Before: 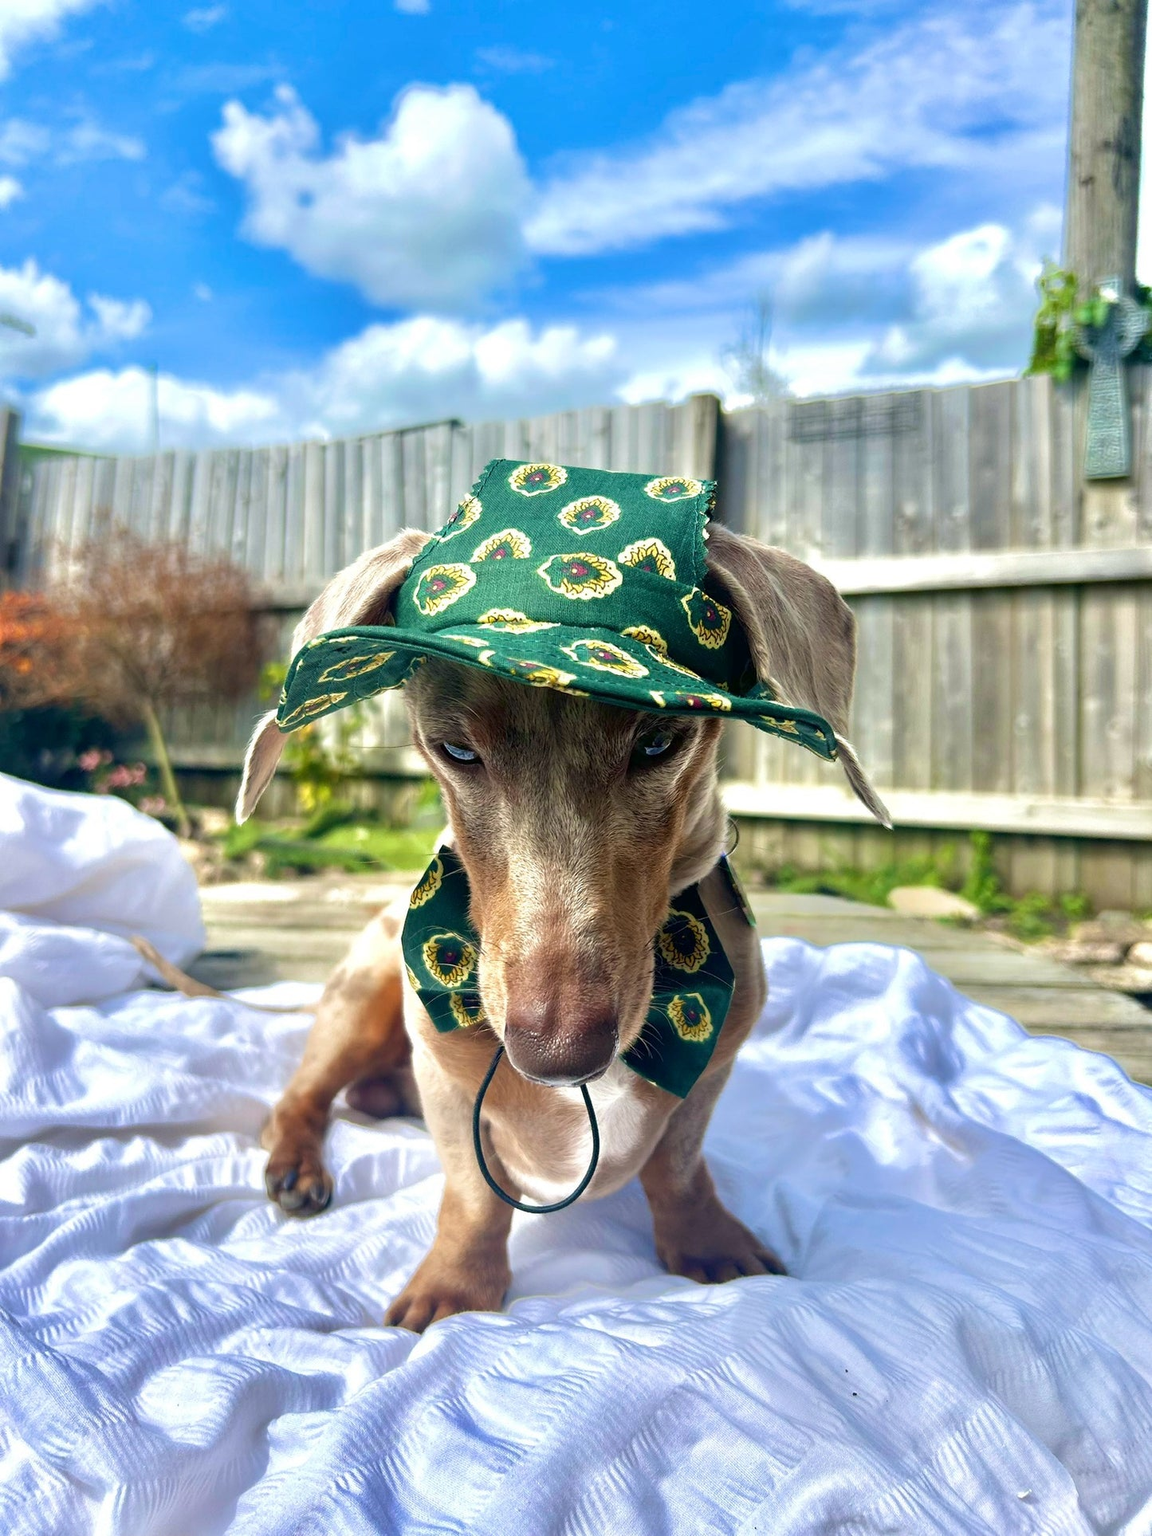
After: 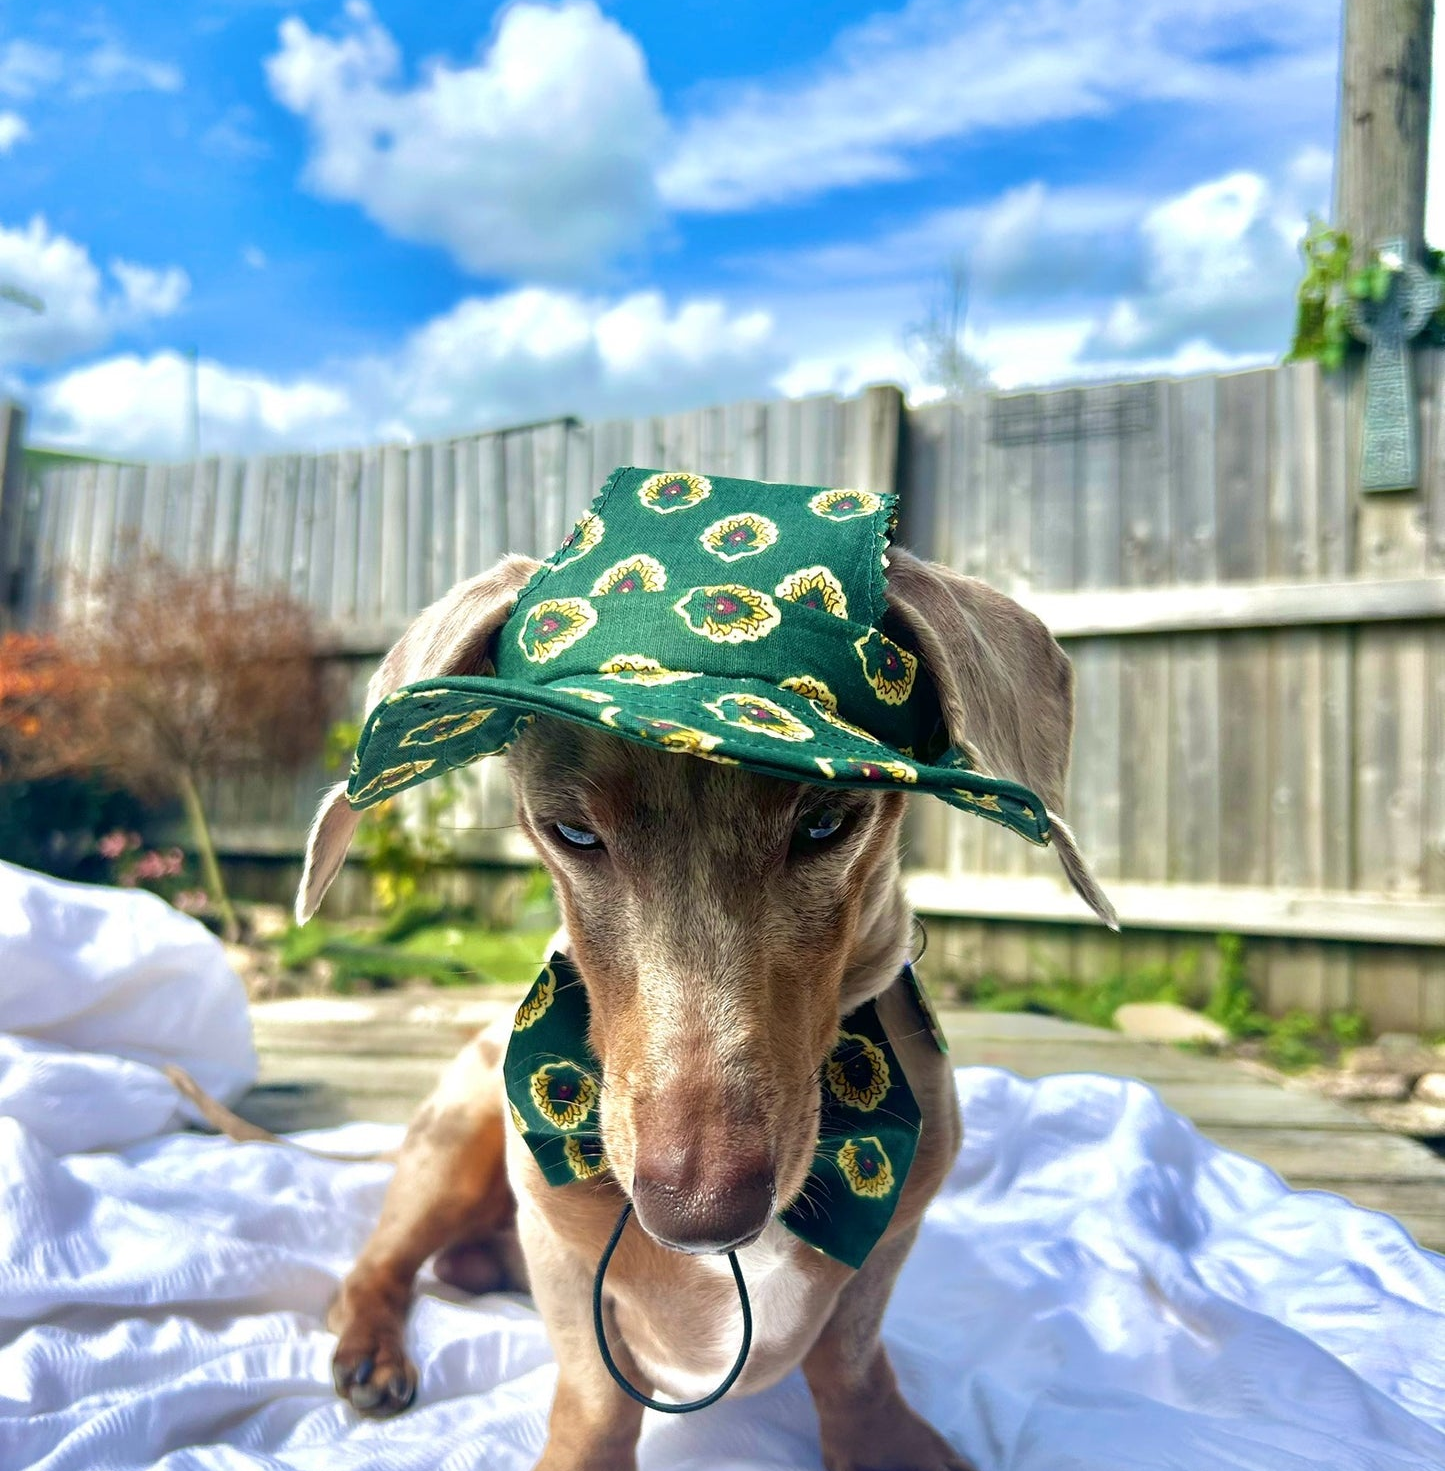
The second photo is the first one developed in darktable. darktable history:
crop: top 5.658%, bottom 17.969%
